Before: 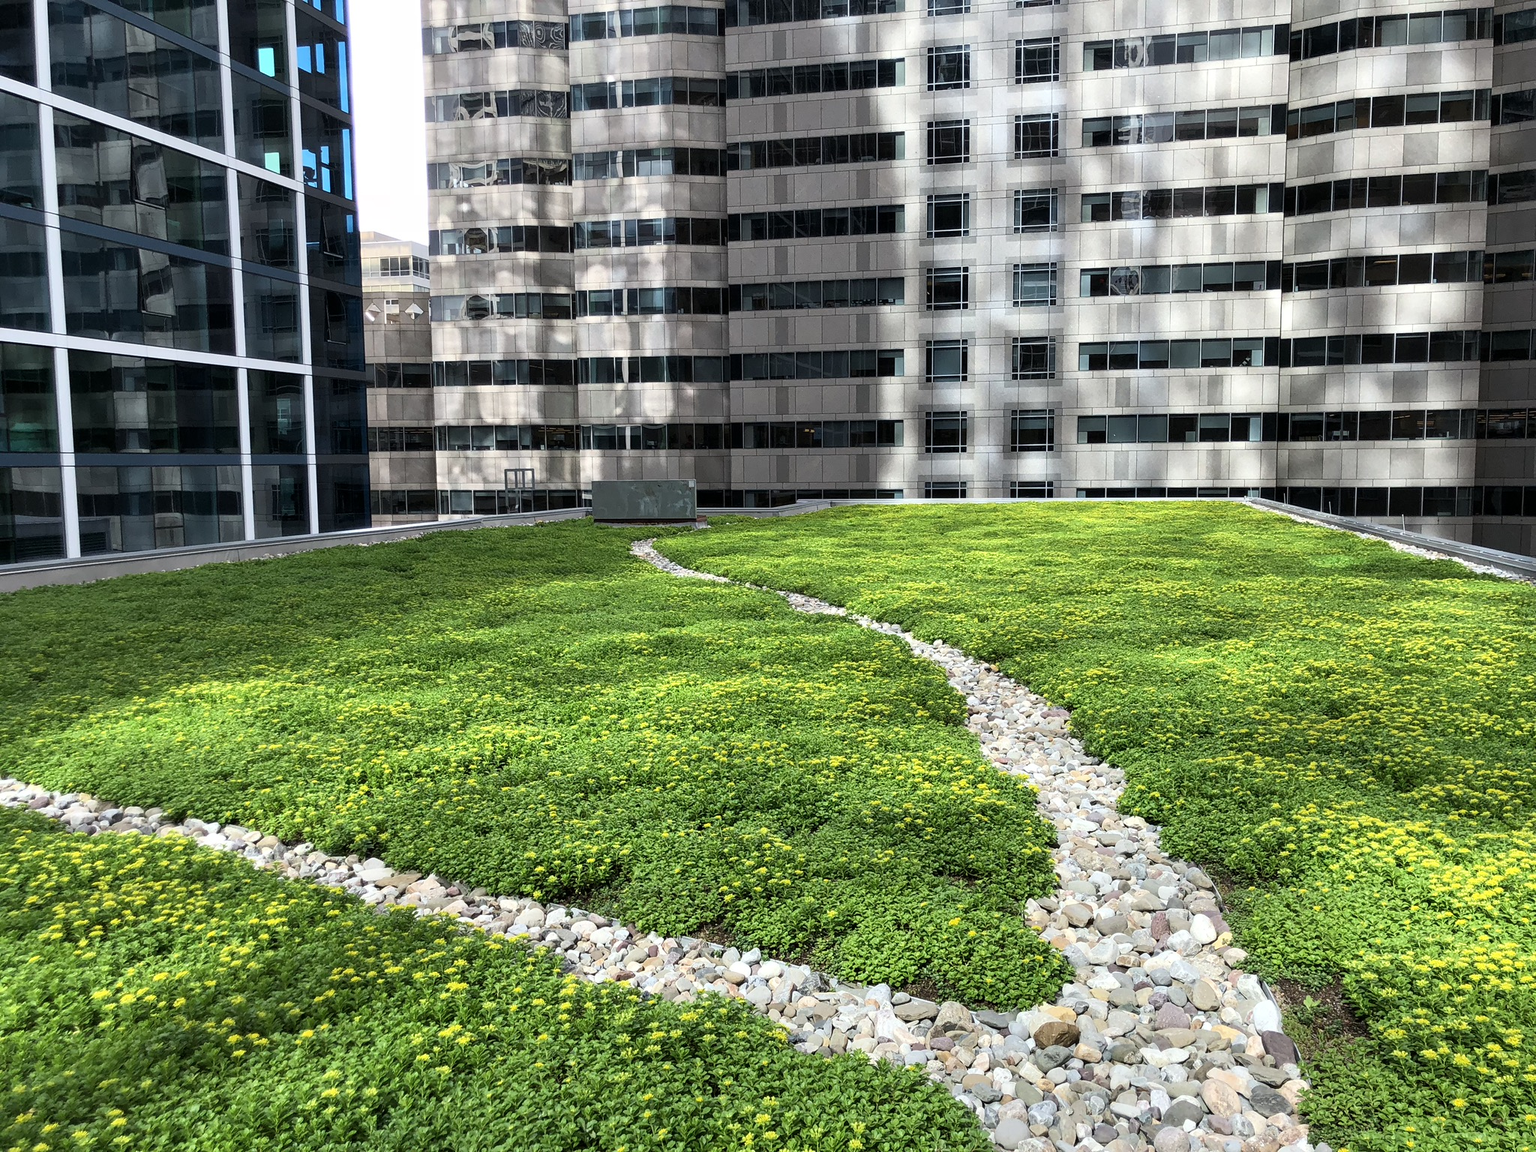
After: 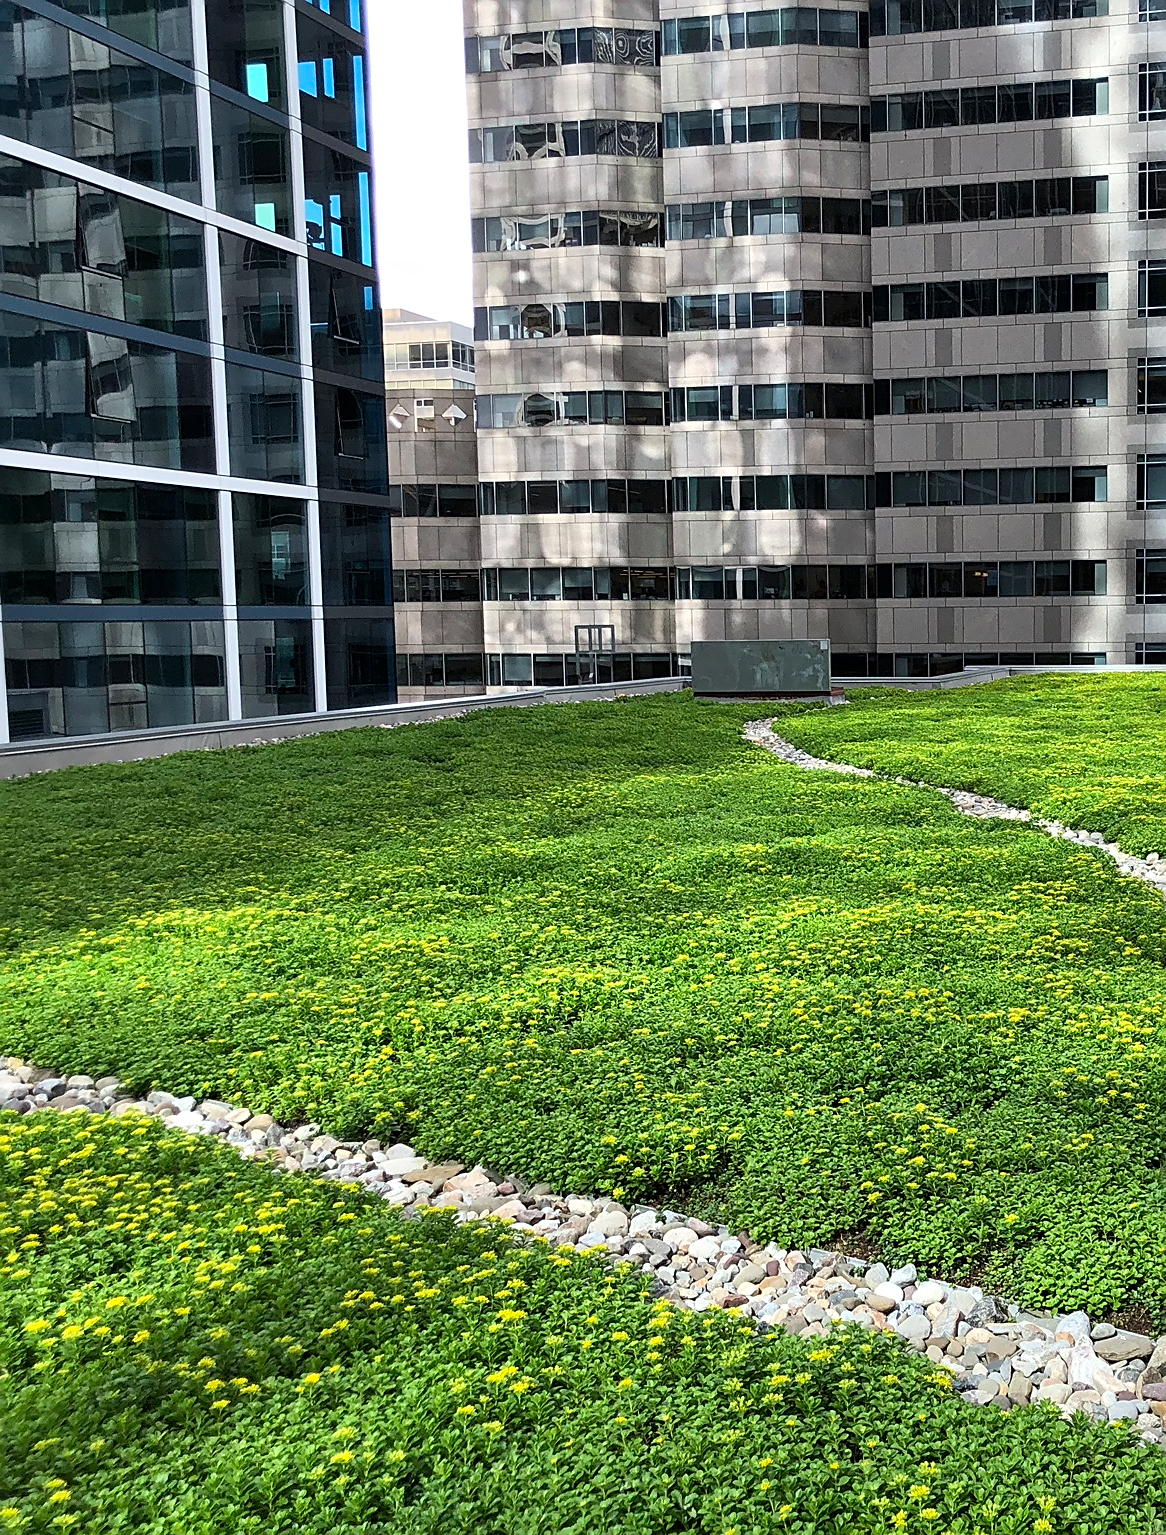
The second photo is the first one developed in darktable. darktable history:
crop: left 4.826%, right 38.205%
sharpen: amount 0.545
shadows and highlights: soften with gaussian
tone equalizer: edges refinement/feathering 500, mask exposure compensation -1.57 EV, preserve details guided filter
